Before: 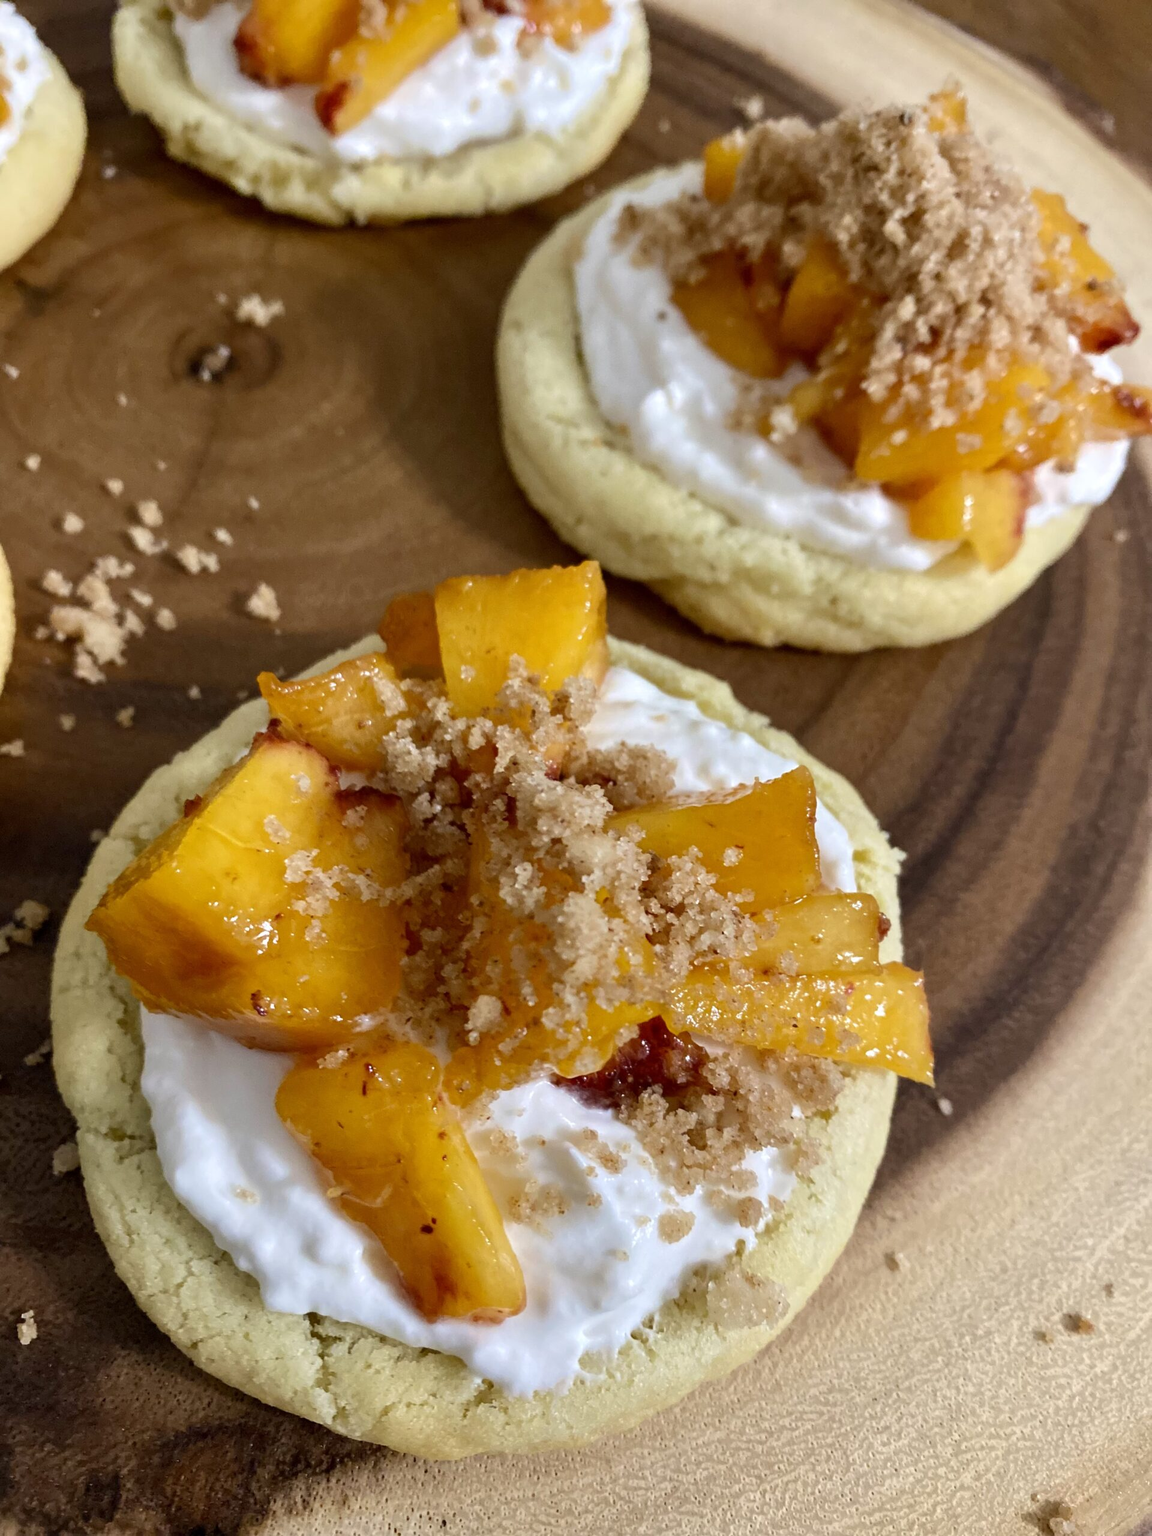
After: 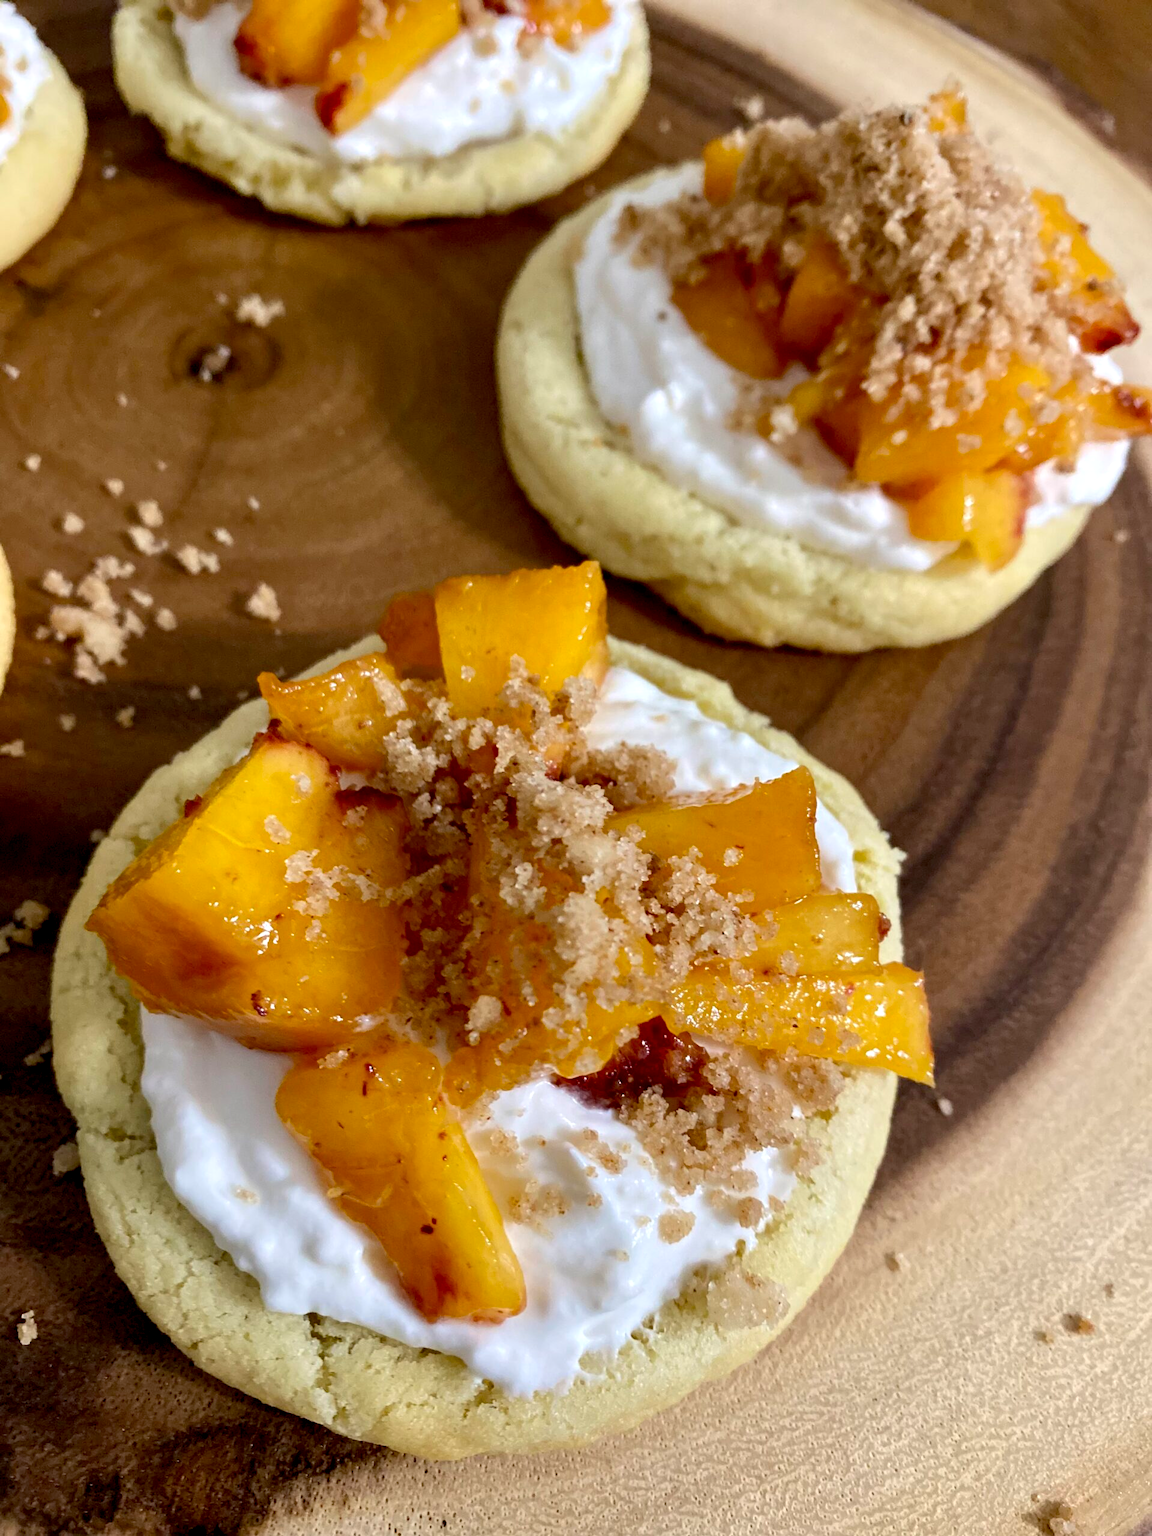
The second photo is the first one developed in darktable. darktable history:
exposure: black level correction 0.008, exposure 0.105 EV, compensate exposure bias true, compensate highlight preservation false
